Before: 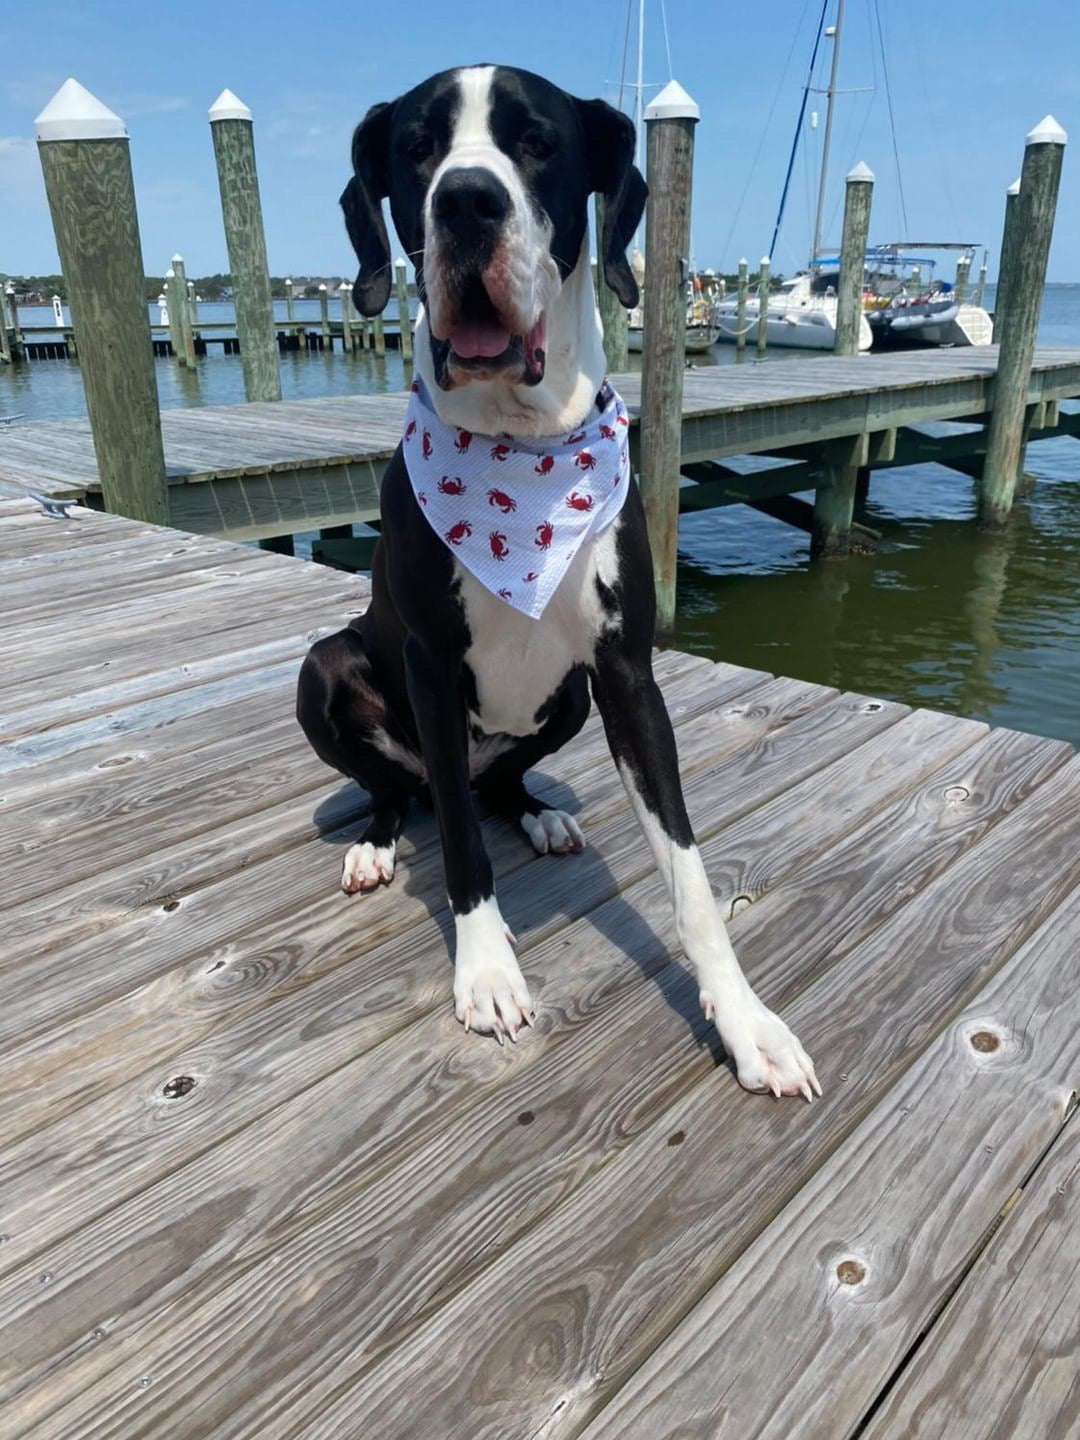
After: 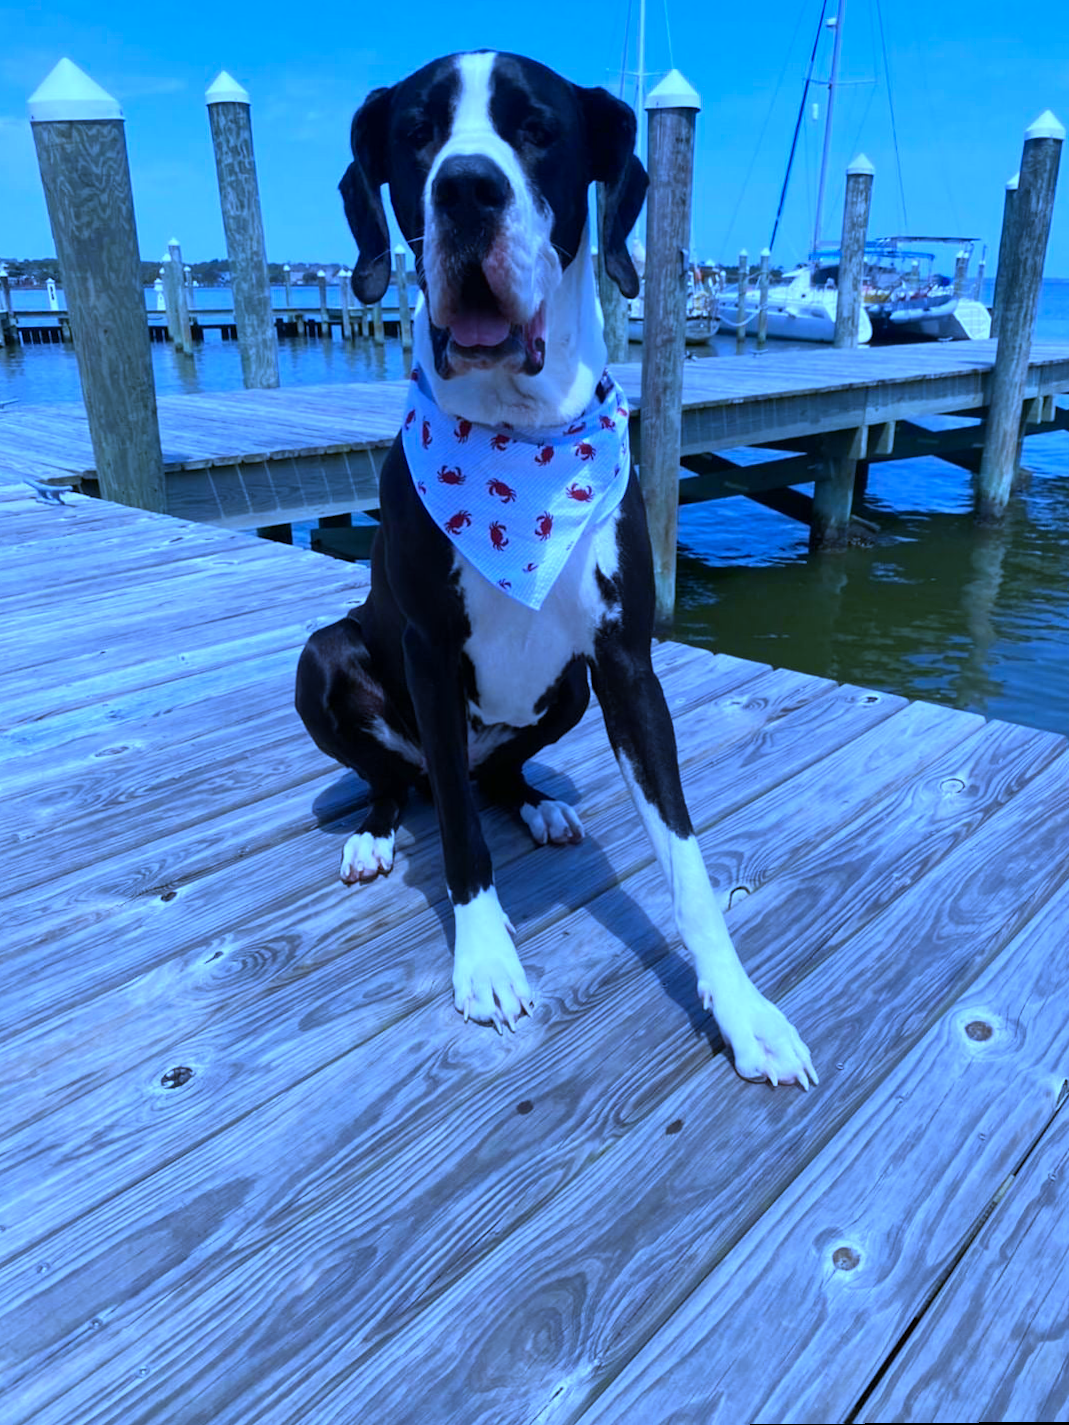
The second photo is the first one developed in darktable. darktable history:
white balance: red 0.766, blue 1.537
rotate and perspective: rotation 0.174°, lens shift (vertical) 0.013, lens shift (horizontal) 0.019, shear 0.001, automatic cropping original format, crop left 0.007, crop right 0.991, crop top 0.016, crop bottom 0.997
color calibration: output R [1.003, 0.027, -0.041, 0], output G [-0.018, 1.043, -0.038, 0], output B [0.071, -0.086, 1.017, 0], illuminant as shot in camera, x 0.359, y 0.362, temperature 4570.54 K
